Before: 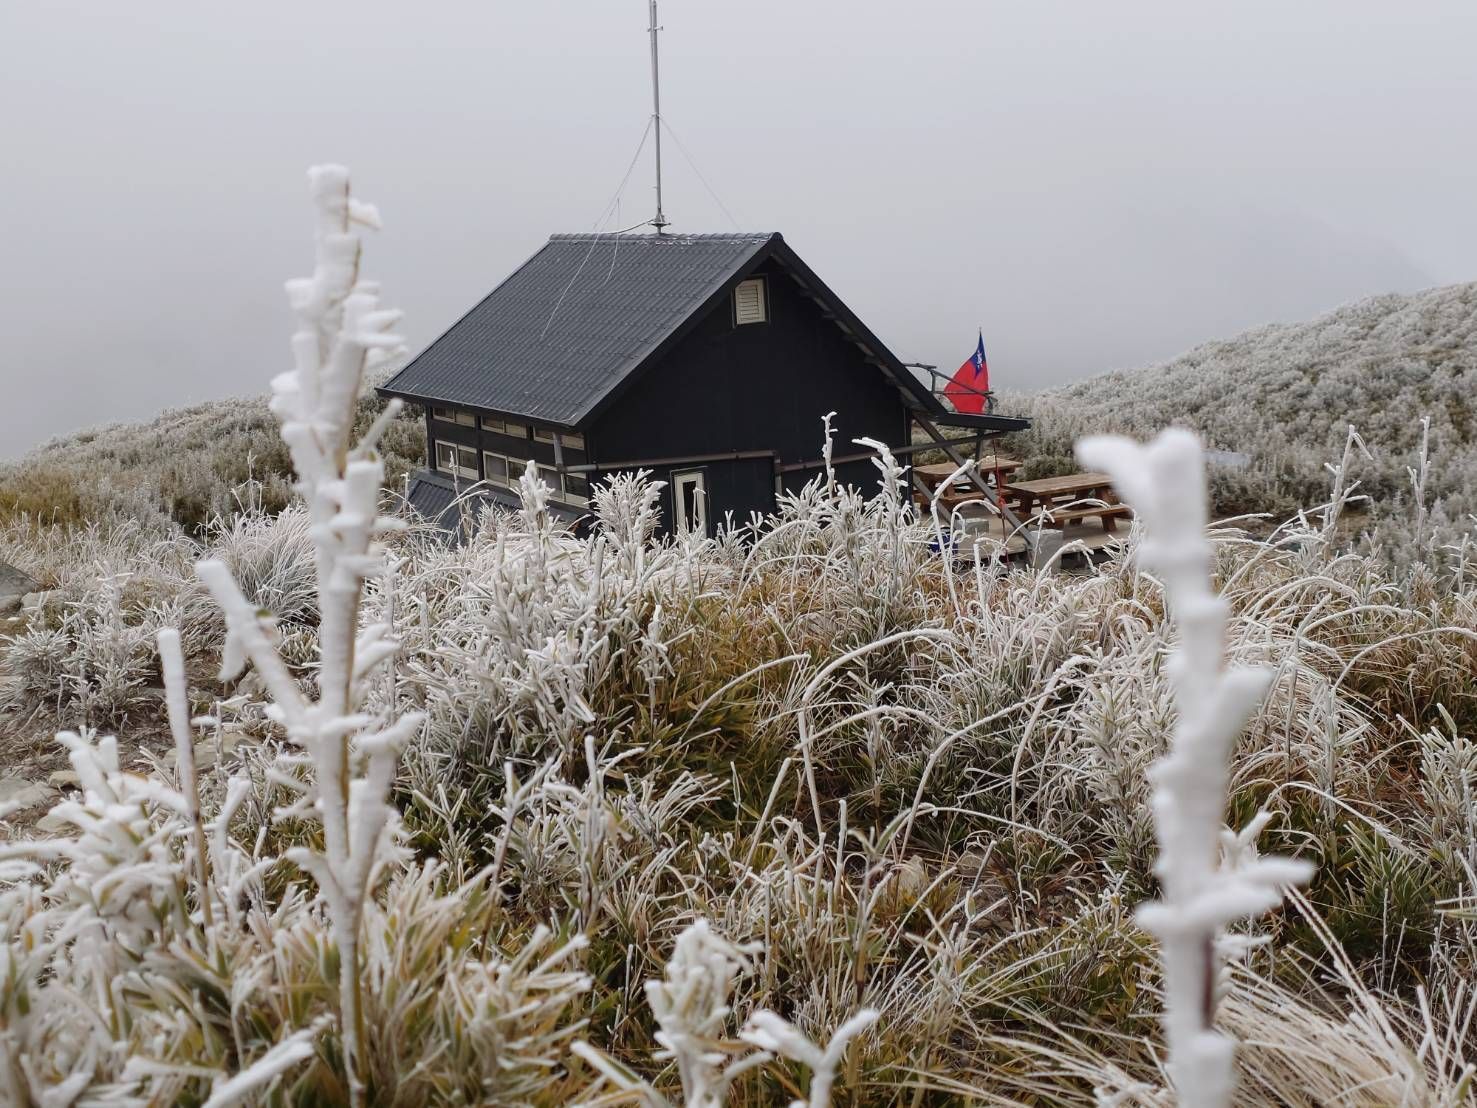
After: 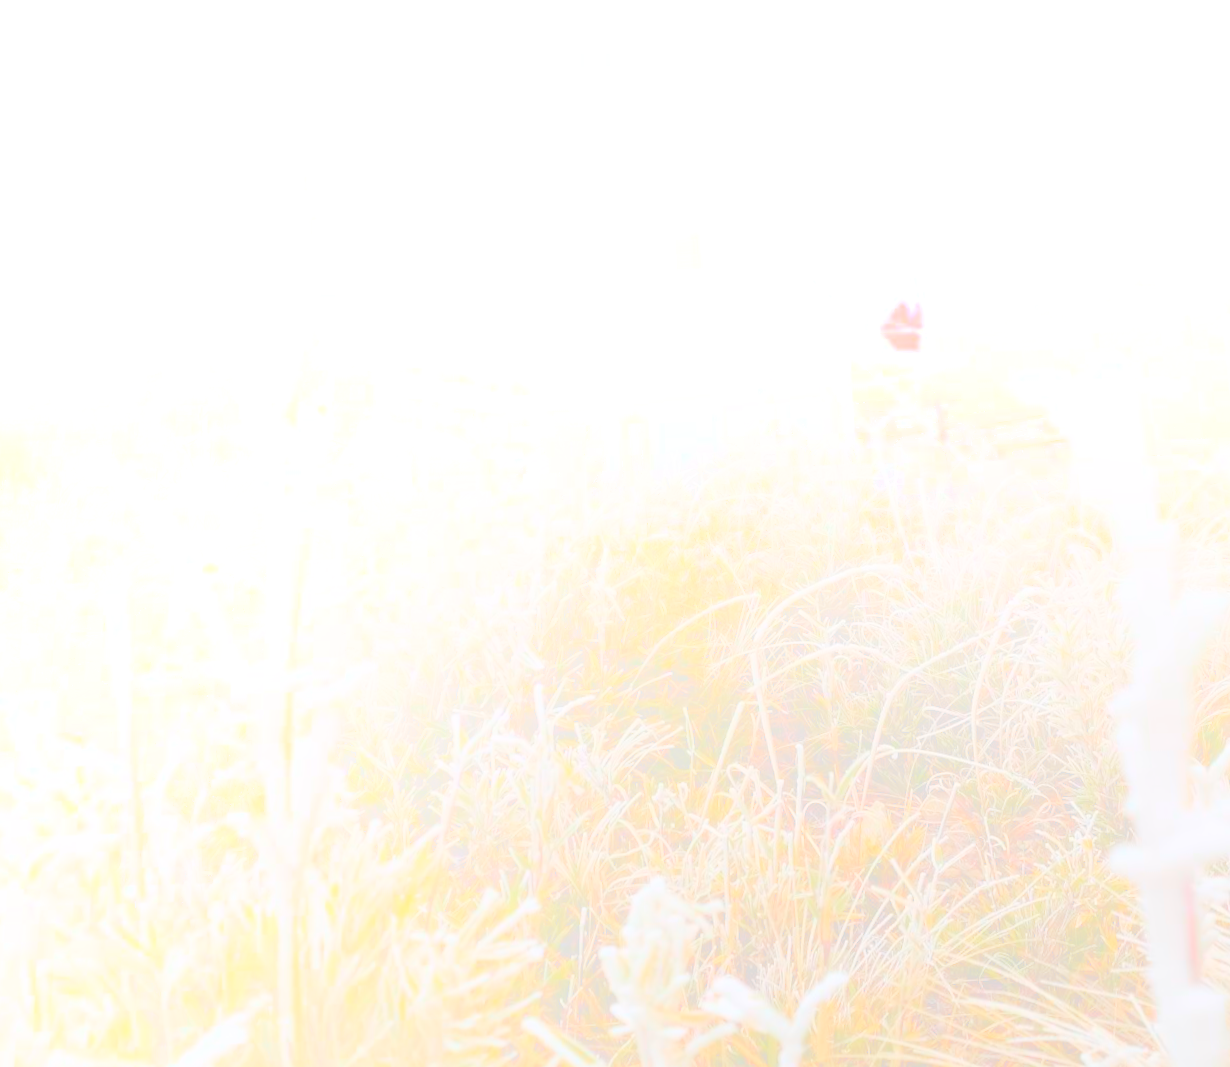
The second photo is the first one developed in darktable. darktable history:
crop and rotate: left 1.088%, right 8.807%
rotate and perspective: rotation -1.68°, lens shift (vertical) -0.146, crop left 0.049, crop right 0.912, crop top 0.032, crop bottom 0.96
bloom: size 85%, threshold 5%, strength 85%
